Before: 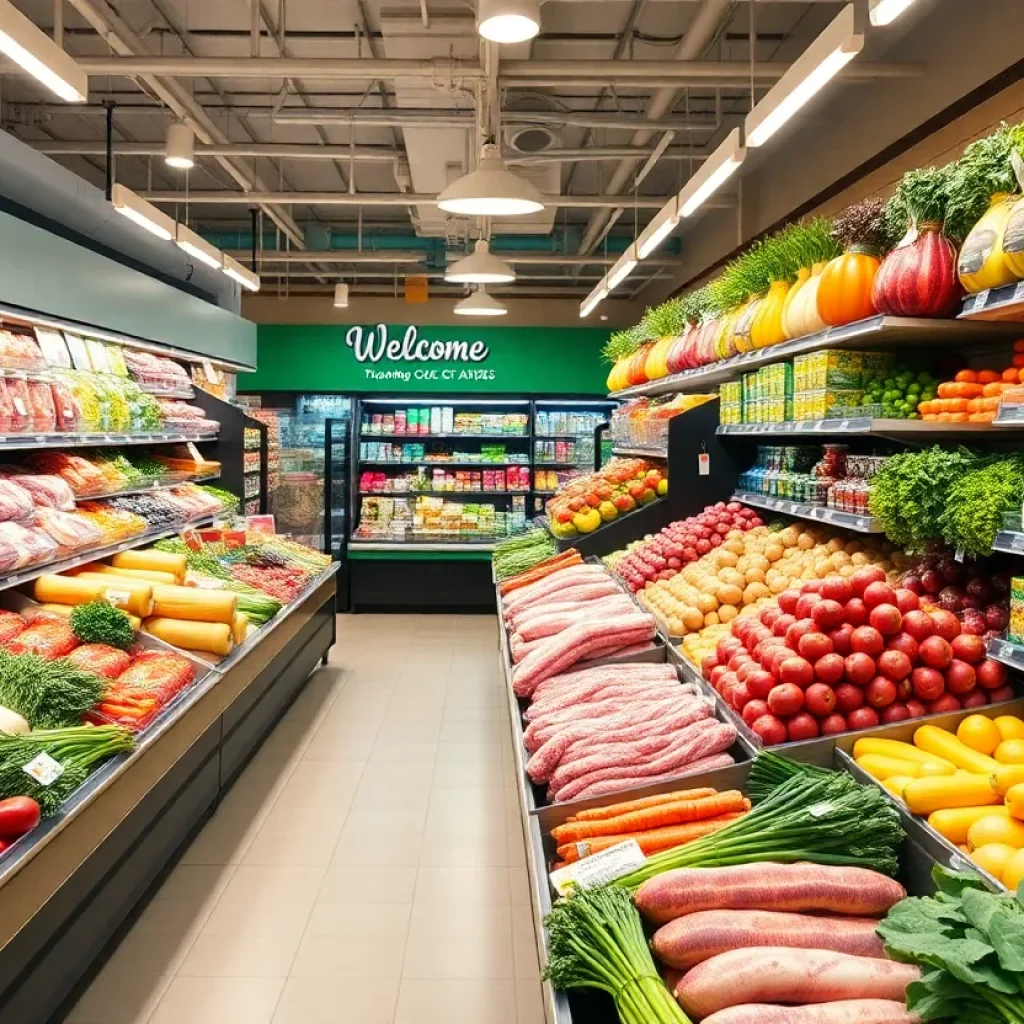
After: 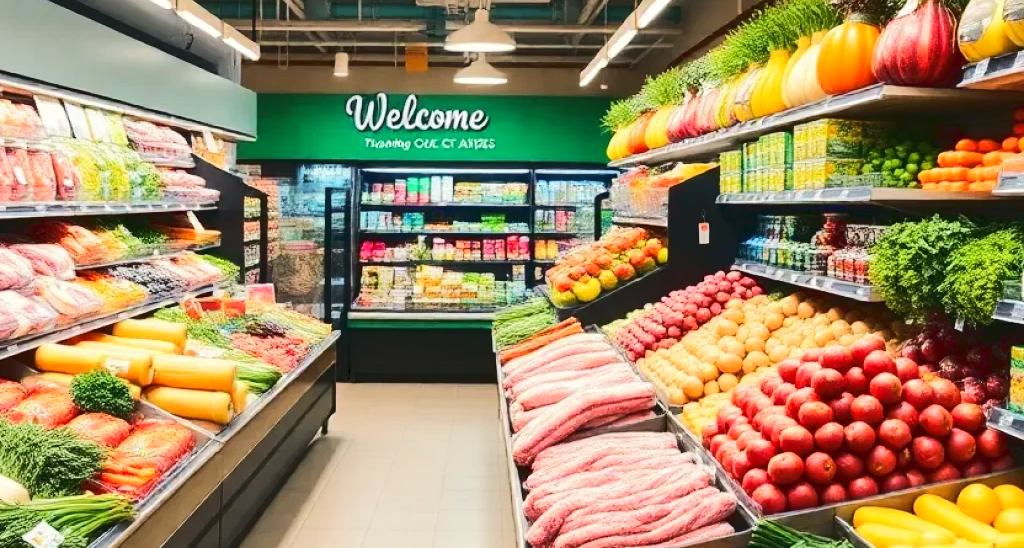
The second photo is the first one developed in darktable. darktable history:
tone curve: curves: ch0 [(0, 0) (0.003, 0.062) (0.011, 0.07) (0.025, 0.083) (0.044, 0.094) (0.069, 0.105) (0.1, 0.117) (0.136, 0.136) (0.177, 0.164) (0.224, 0.201) (0.277, 0.256) (0.335, 0.335) (0.399, 0.424) (0.468, 0.529) (0.543, 0.641) (0.623, 0.725) (0.709, 0.787) (0.801, 0.849) (0.898, 0.917) (1, 1)], color space Lab, linked channels, preserve colors none
crop and rotate: top 22.628%, bottom 23.792%
